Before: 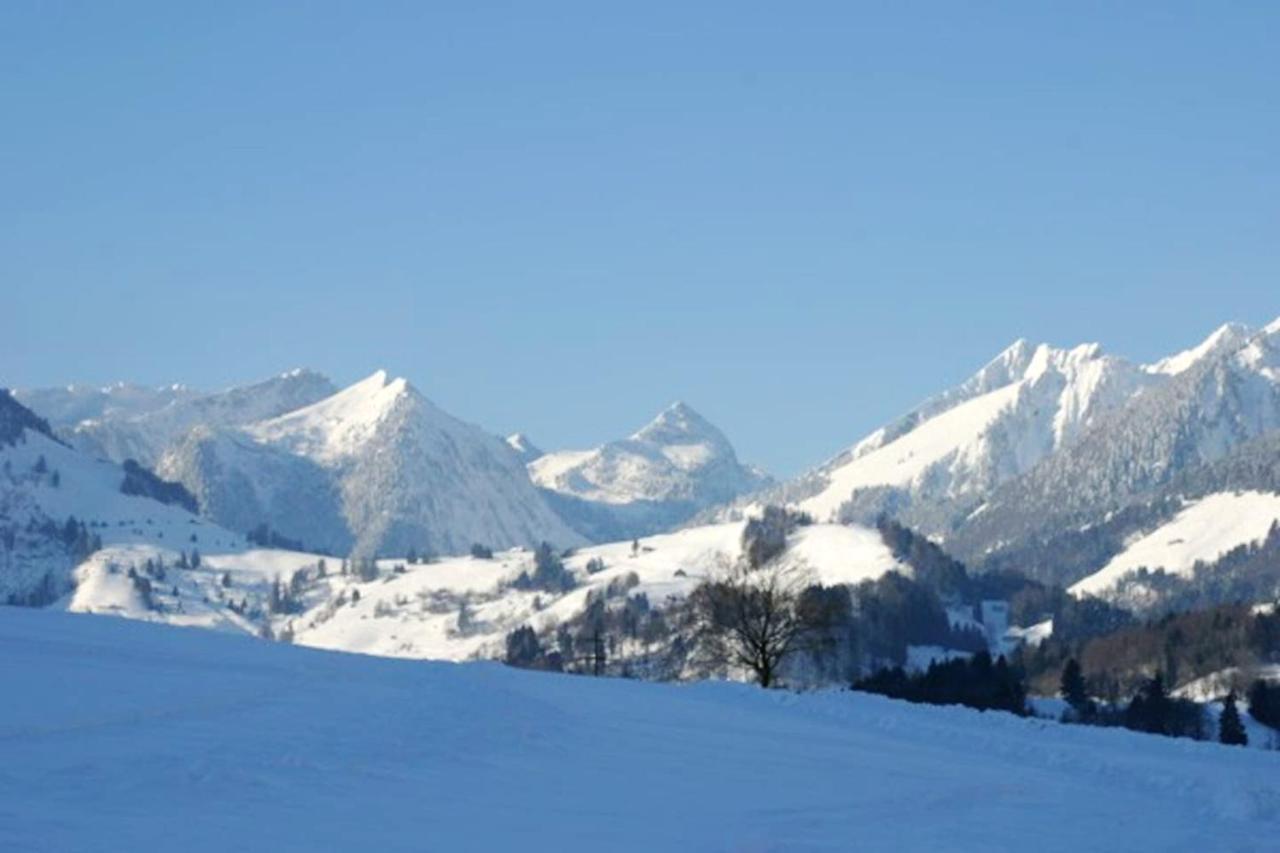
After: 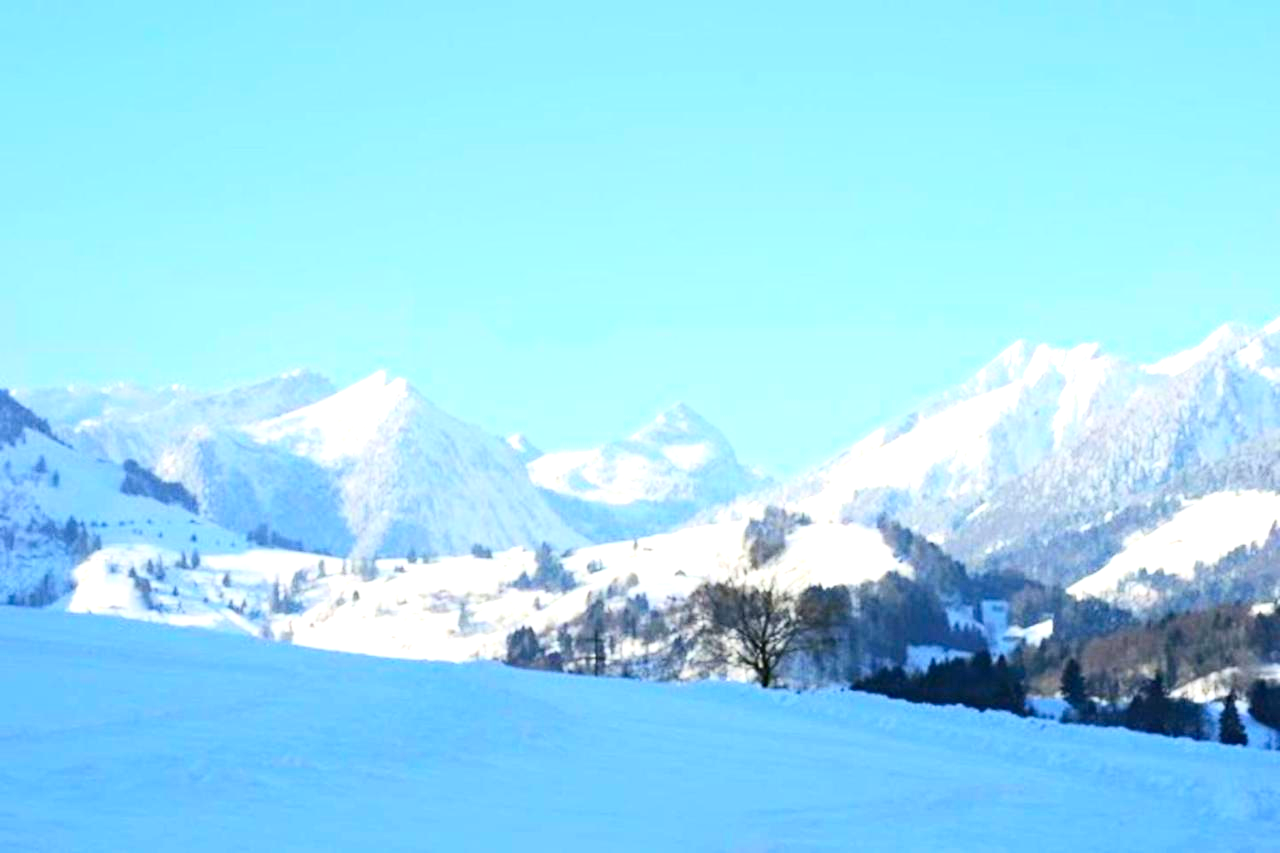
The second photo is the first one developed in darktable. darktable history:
contrast brightness saturation: contrast 0.2, brightness 0.16, saturation 0.22
haze removal: strength 0.1, compatibility mode true, adaptive false
exposure: black level correction 0, exposure 1 EV, compensate highlight preservation false
